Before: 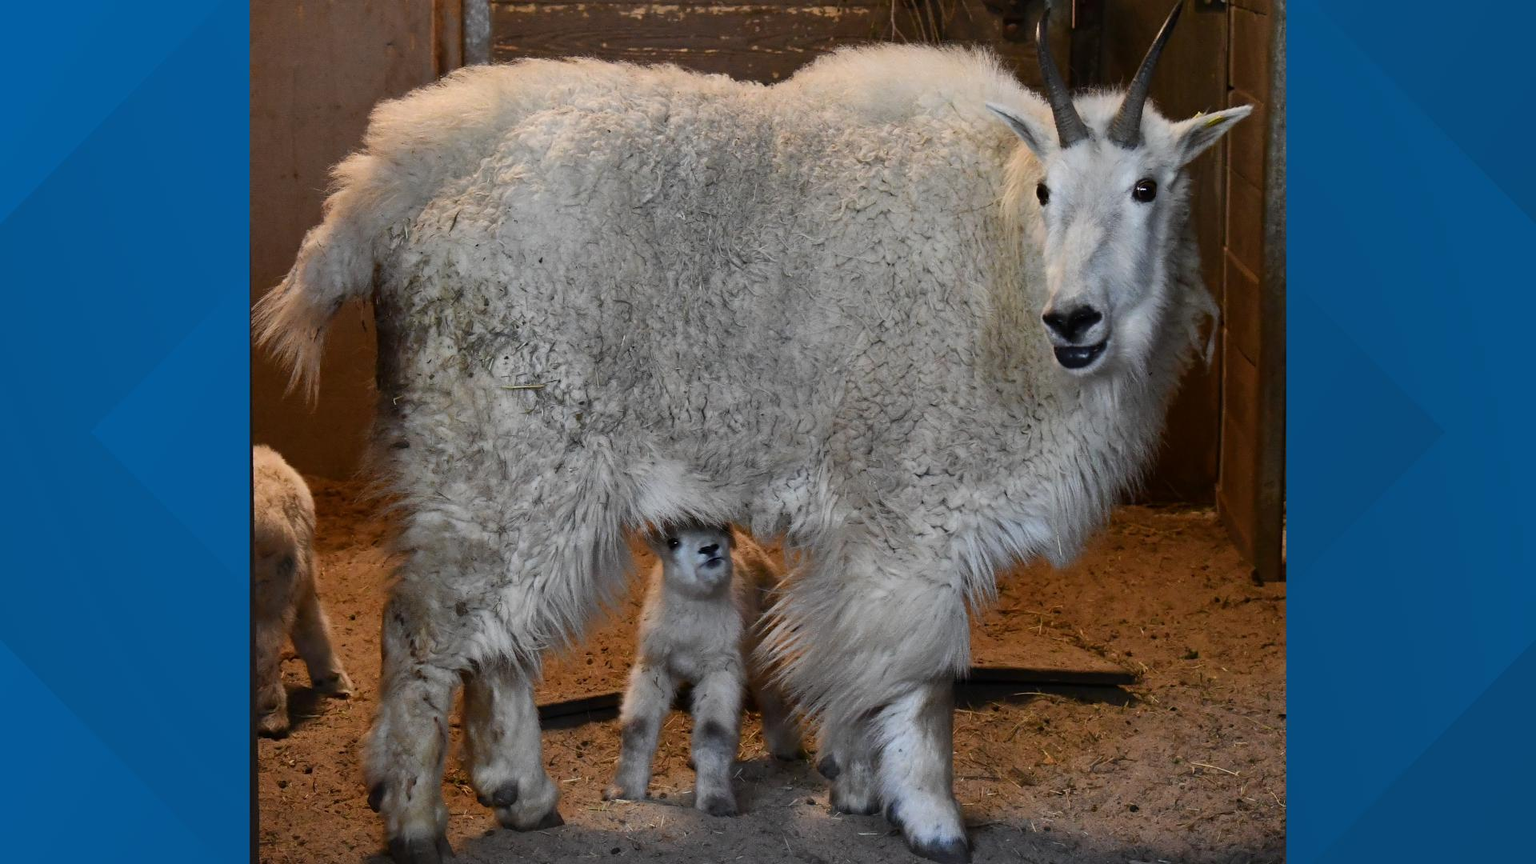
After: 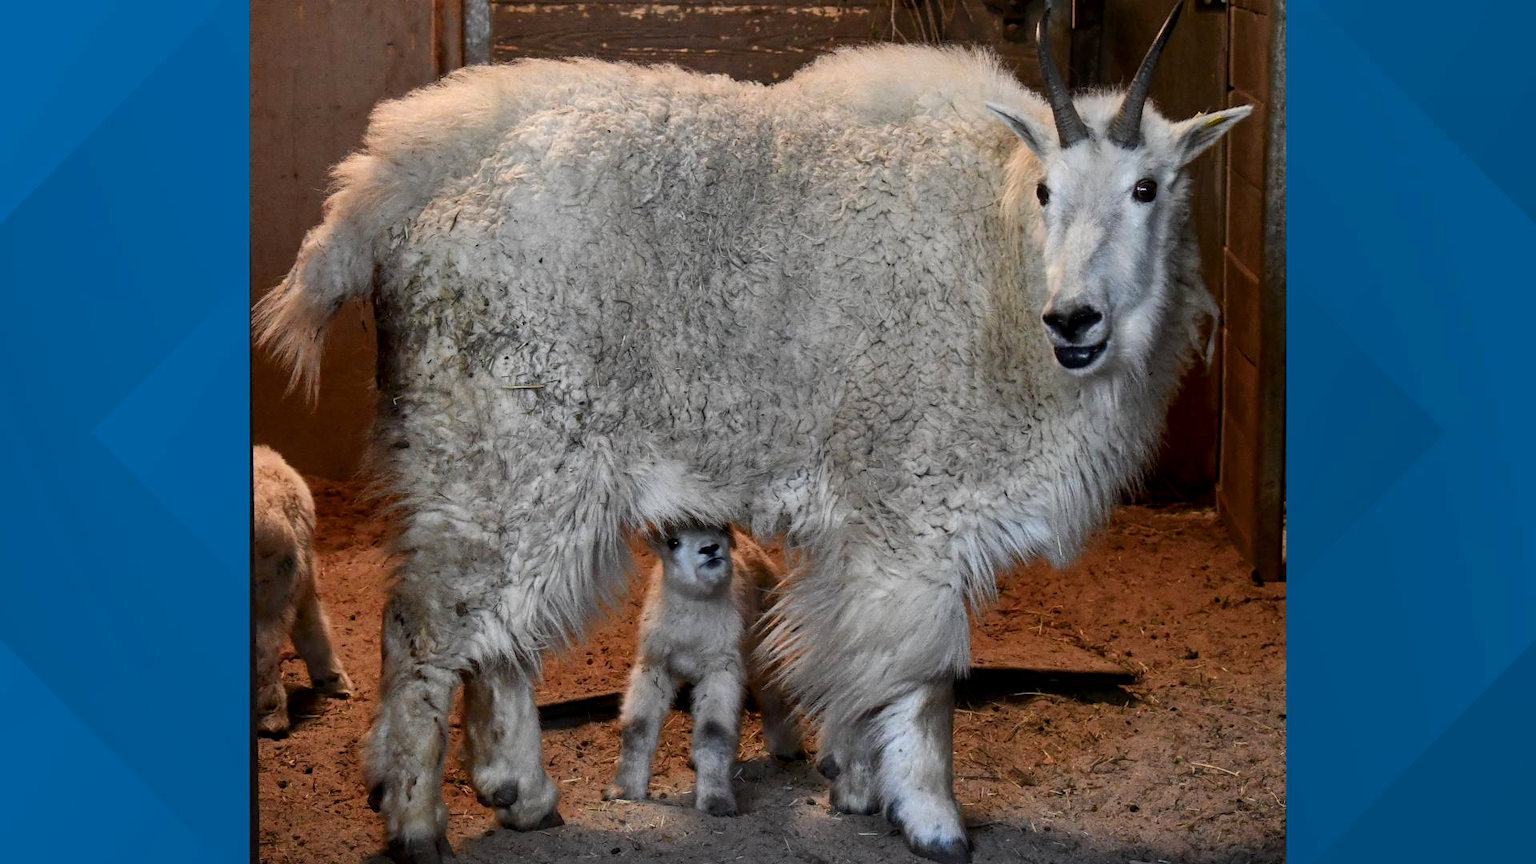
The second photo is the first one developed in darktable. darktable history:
local contrast: detail 130%
color zones: curves: ch1 [(0.29, 0.492) (0.373, 0.185) (0.509, 0.481)]; ch2 [(0.25, 0.462) (0.749, 0.457)]
